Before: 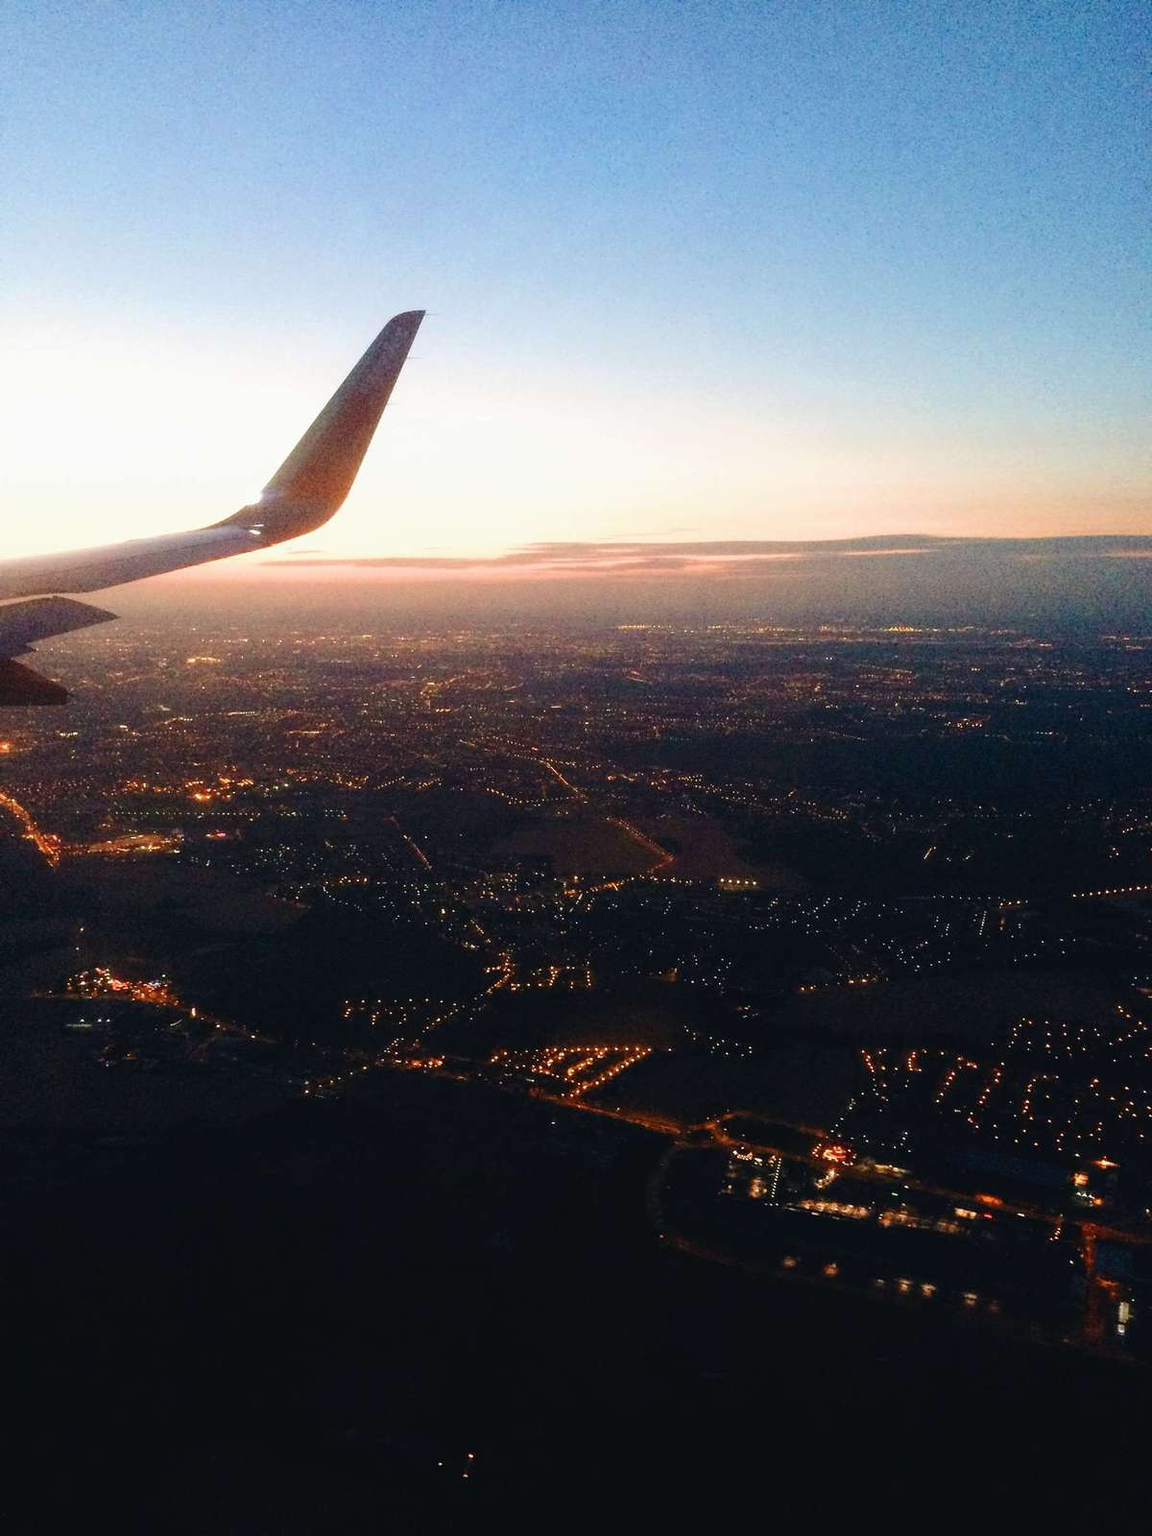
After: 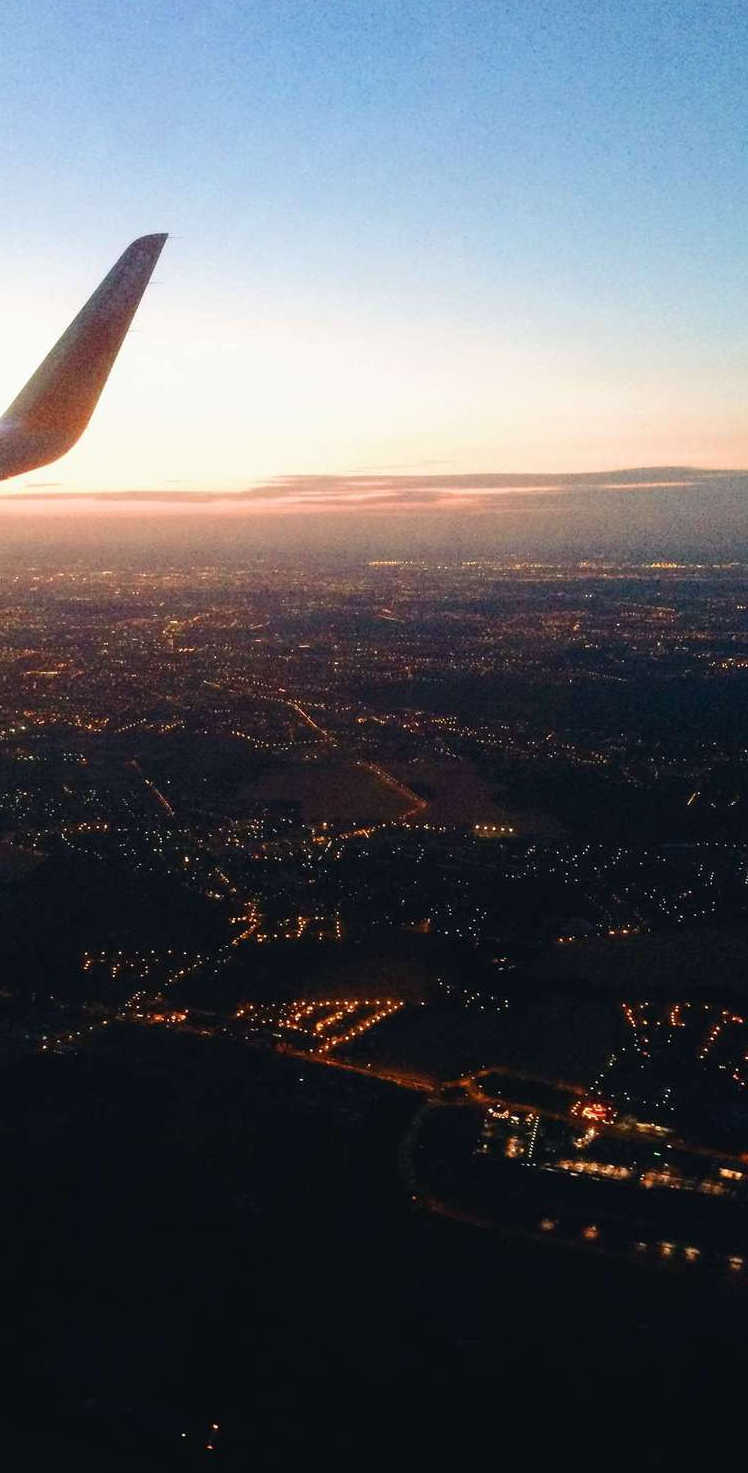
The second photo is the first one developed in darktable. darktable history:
rotate and perspective: automatic cropping original format, crop left 0, crop top 0
crop and rotate: left 22.918%, top 5.629%, right 14.711%, bottom 2.247%
